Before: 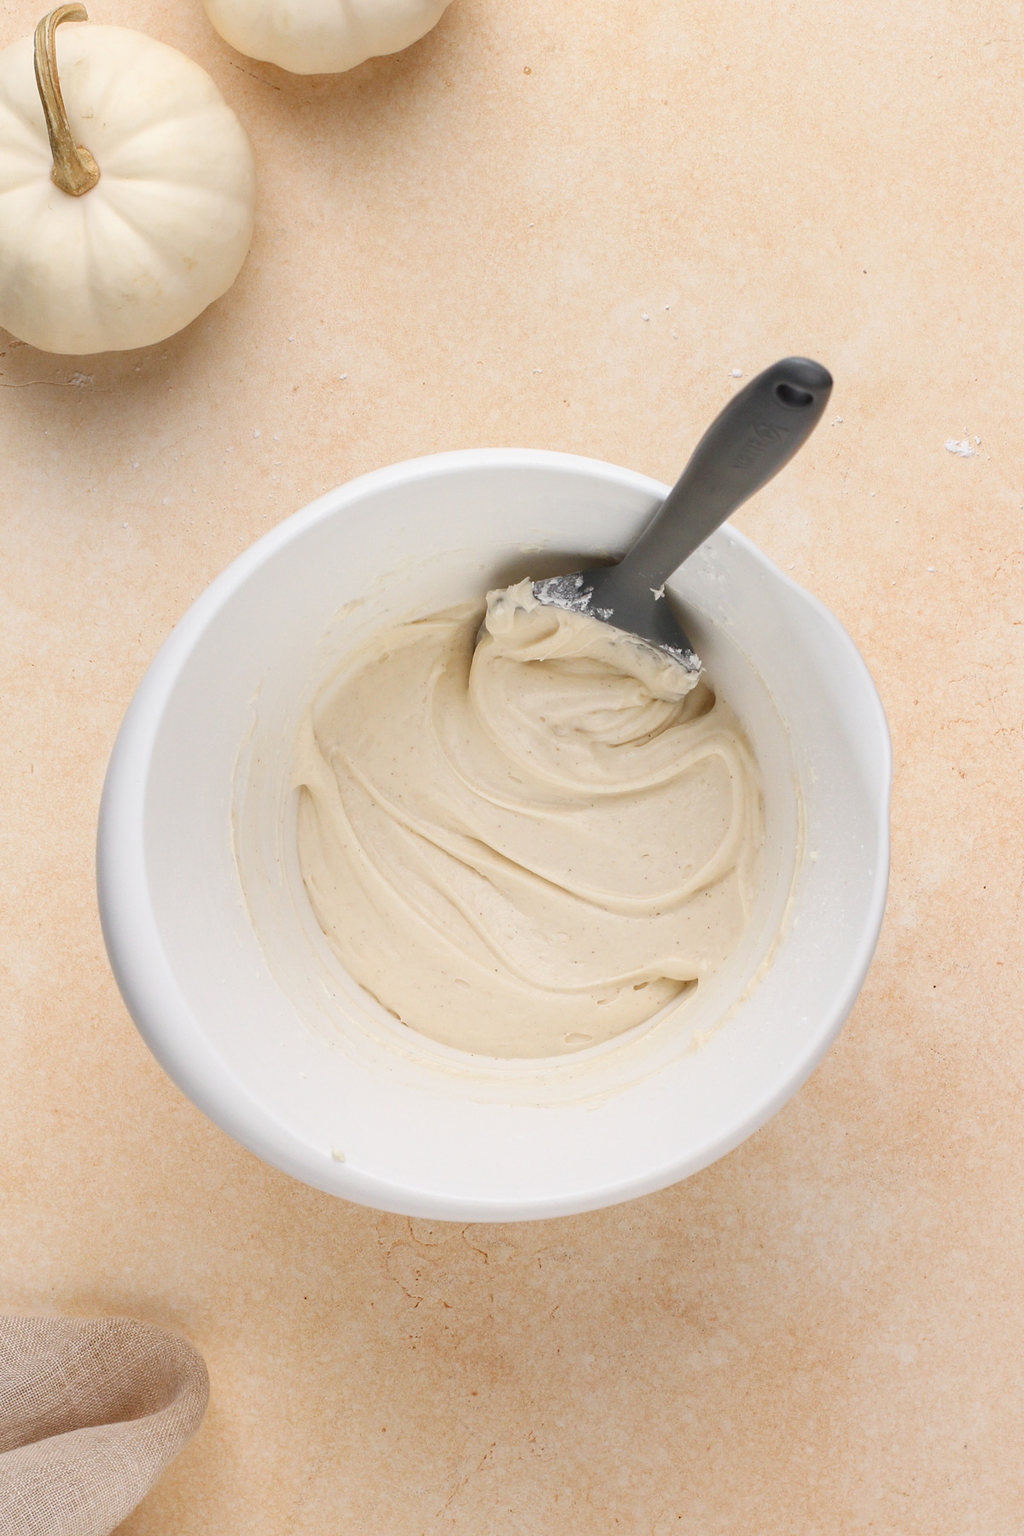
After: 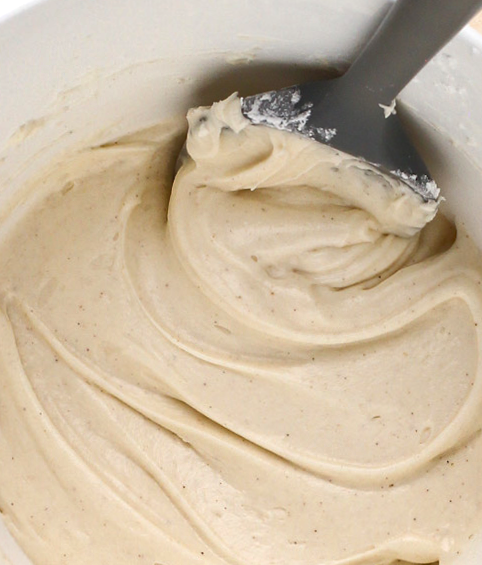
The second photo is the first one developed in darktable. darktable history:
exposure: exposure 0.236 EV, compensate highlight preservation false
crop: left 31.751%, top 32.172%, right 27.8%, bottom 35.83%
shadows and highlights: shadows 53, soften with gaussian
rotate and perspective: rotation -0.45°, automatic cropping original format, crop left 0.008, crop right 0.992, crop top 0.012, crop bottom 0.988
